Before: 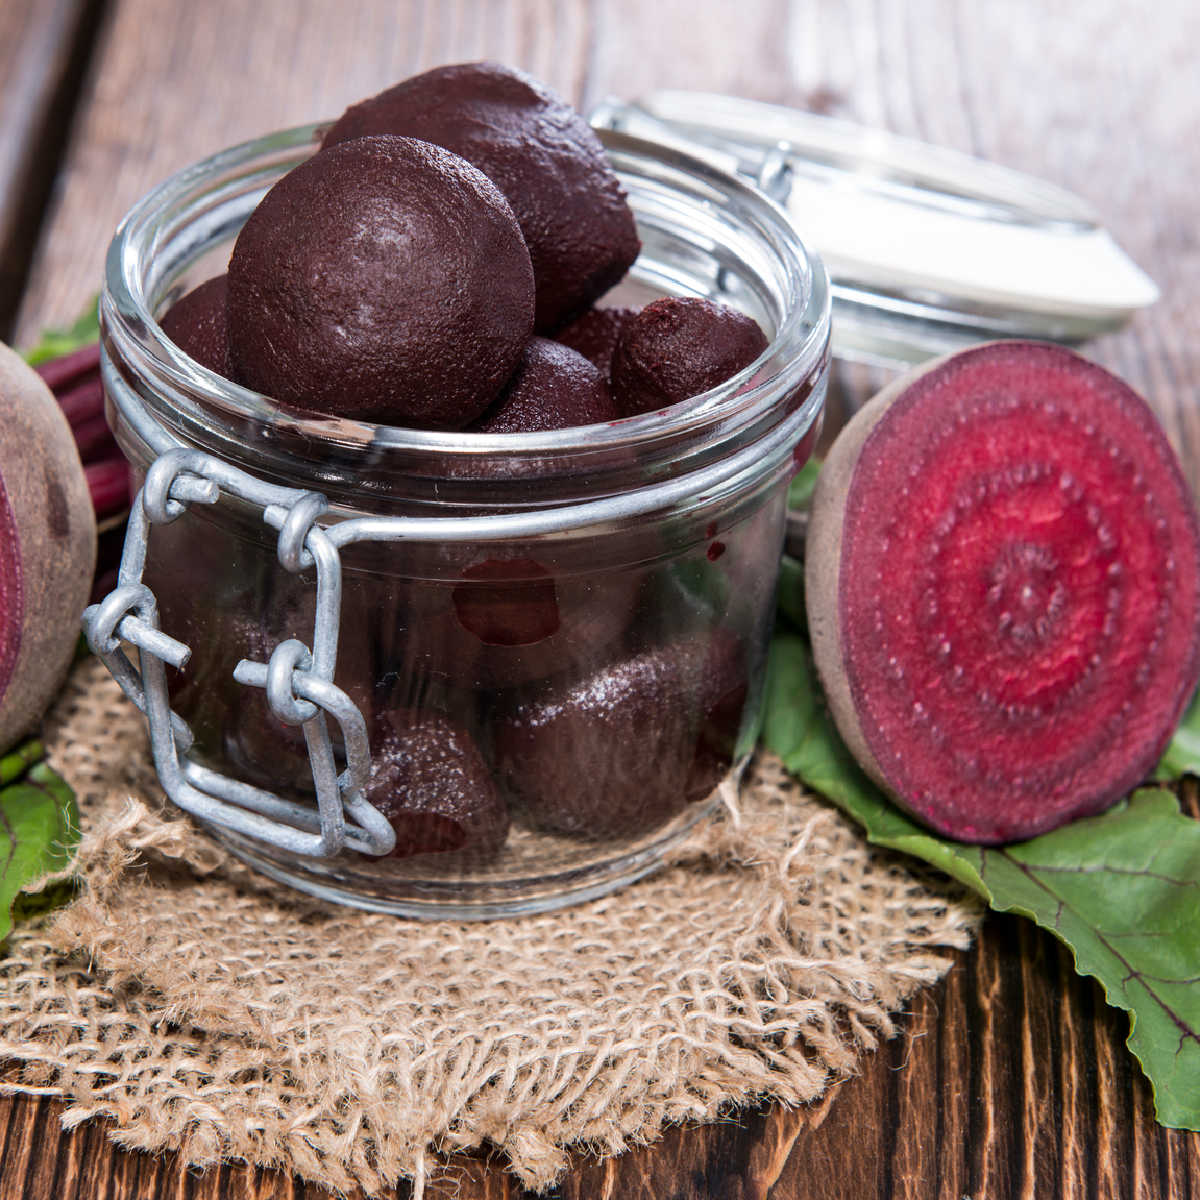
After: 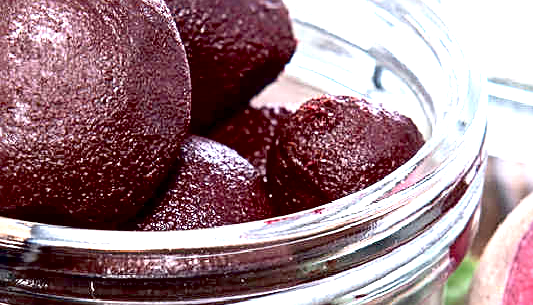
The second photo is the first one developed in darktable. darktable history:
crop: left 28.673%, top 16.835%, right 26.856%, bottom 57.717%
sharpen: radius 2.532, amount 0.619
contrast brightness saturation: contrast 0.102, brightness 0.022, saturation 0.022
exposure: black level correction 0.009, exposure 1.423 EV, compensate exposure bias true, compensate highlight preservation false
